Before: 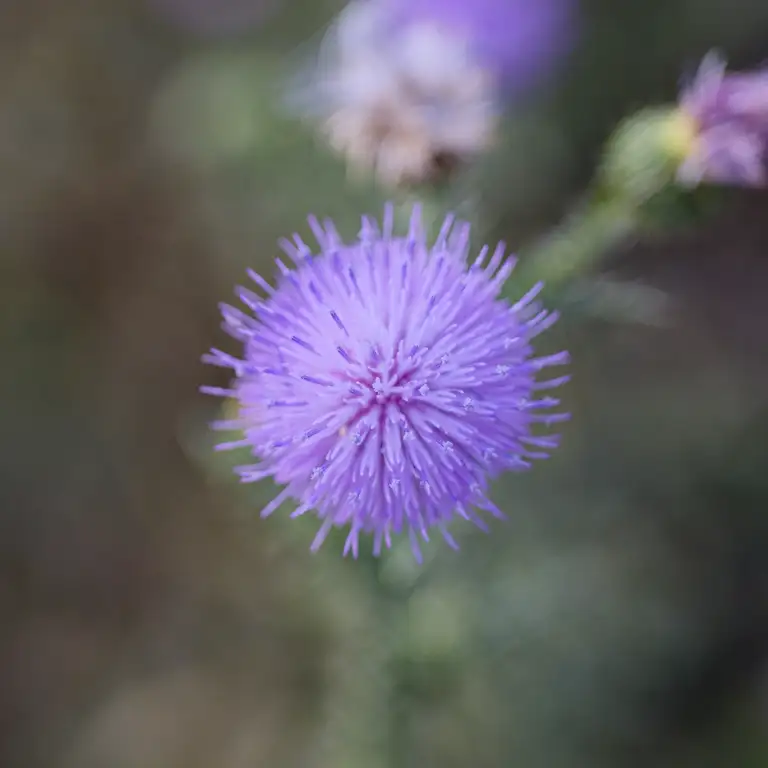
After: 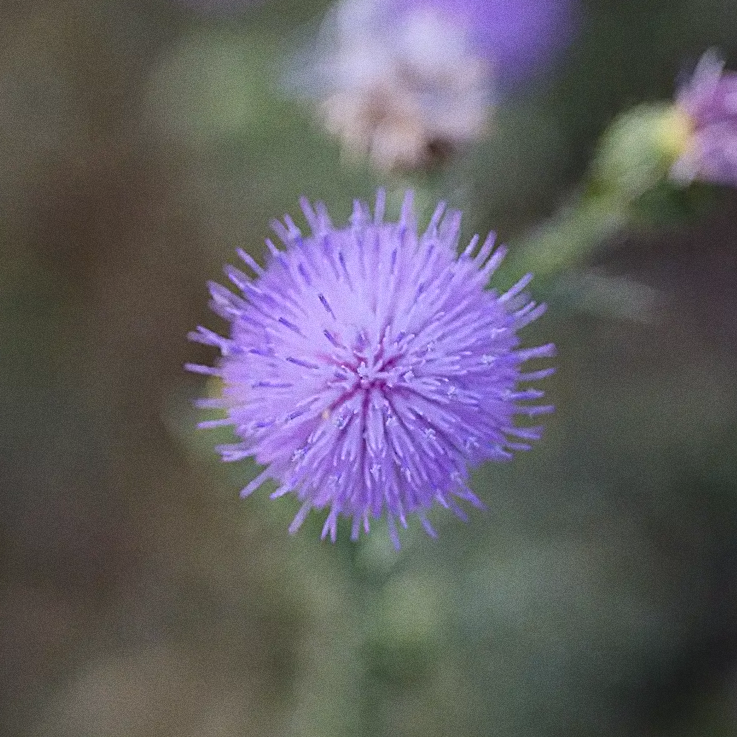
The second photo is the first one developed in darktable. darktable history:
grain: strength 26%
sharpen: on, module defaults
crop and rotate: angle -2.38°
white balance: emerald 1
